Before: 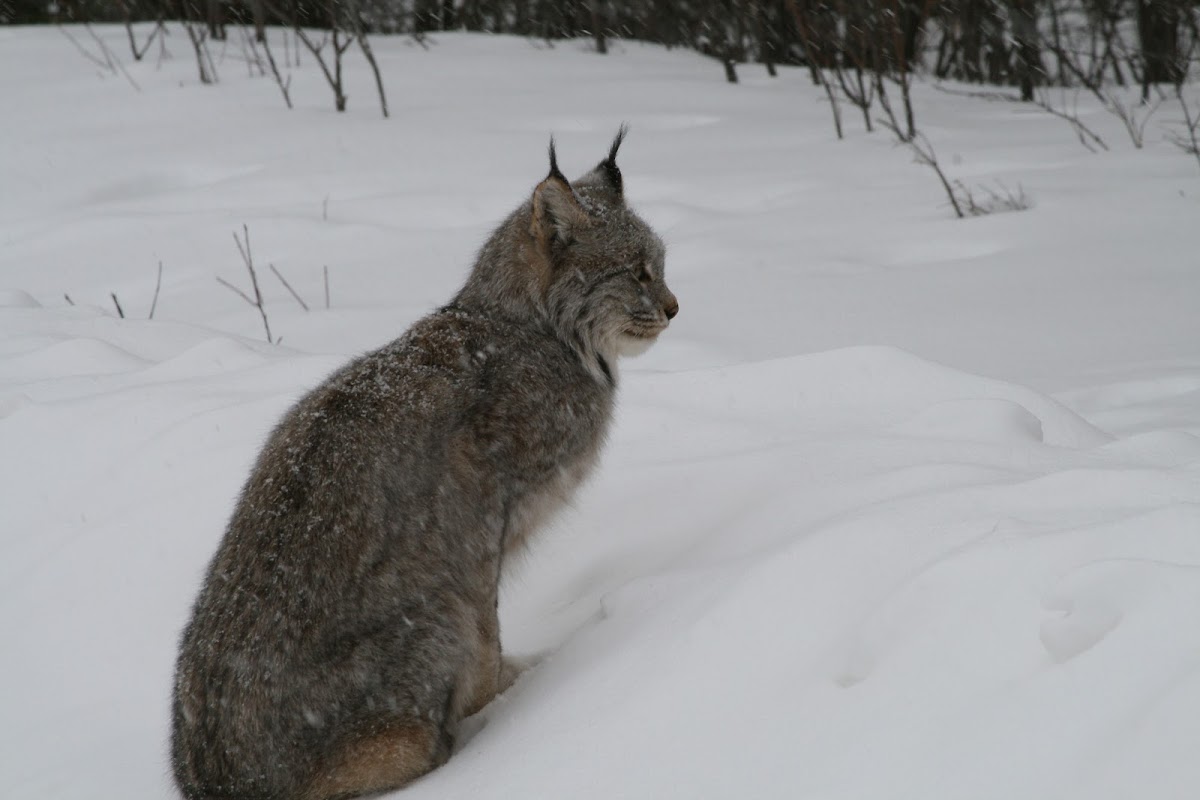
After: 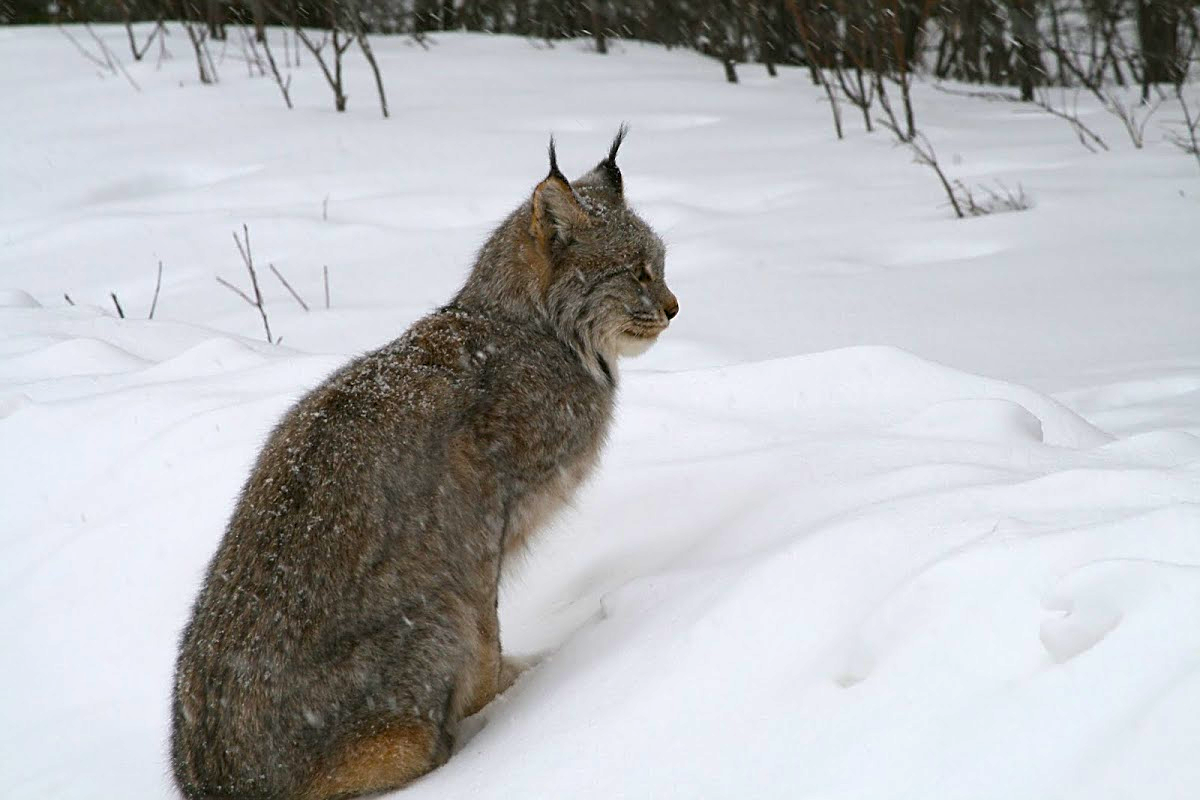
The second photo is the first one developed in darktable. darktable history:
shadows and highlights: shadows 37.27, highlights -28.18, soften with gaussian
sharpen: on, module defaults
color balance rgb: linear chroma grading › global chroma 20%, perceptual saturation grading › global saturation 25%, perceptual brilliance grading › global brilliance 20%, global vibrance 20%
